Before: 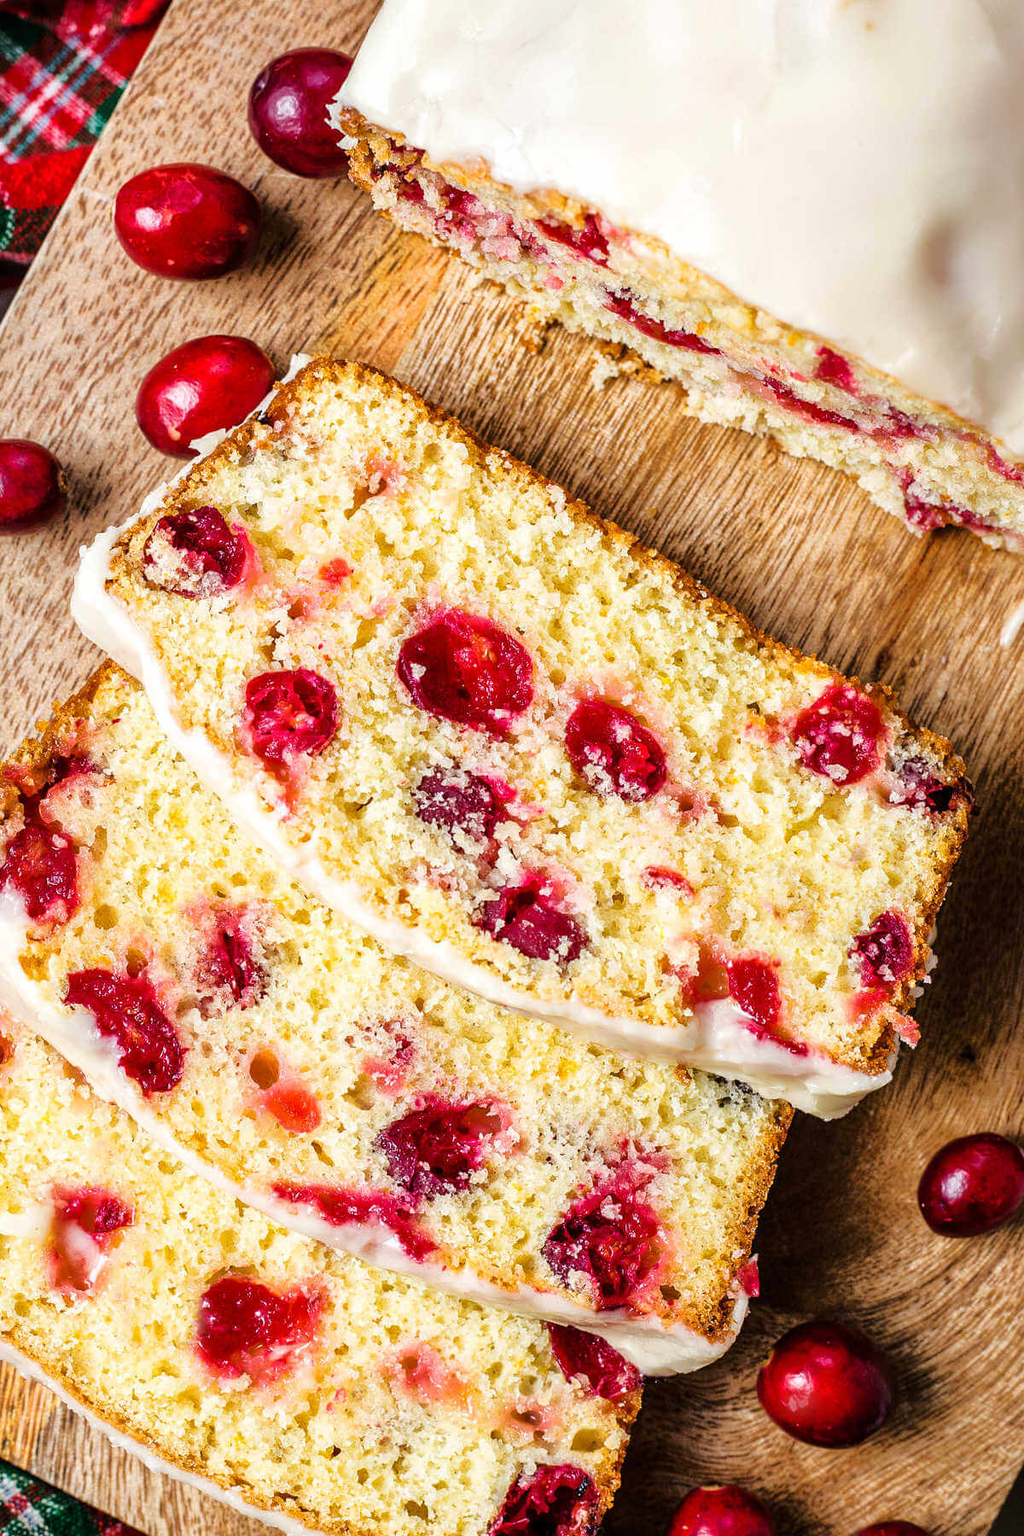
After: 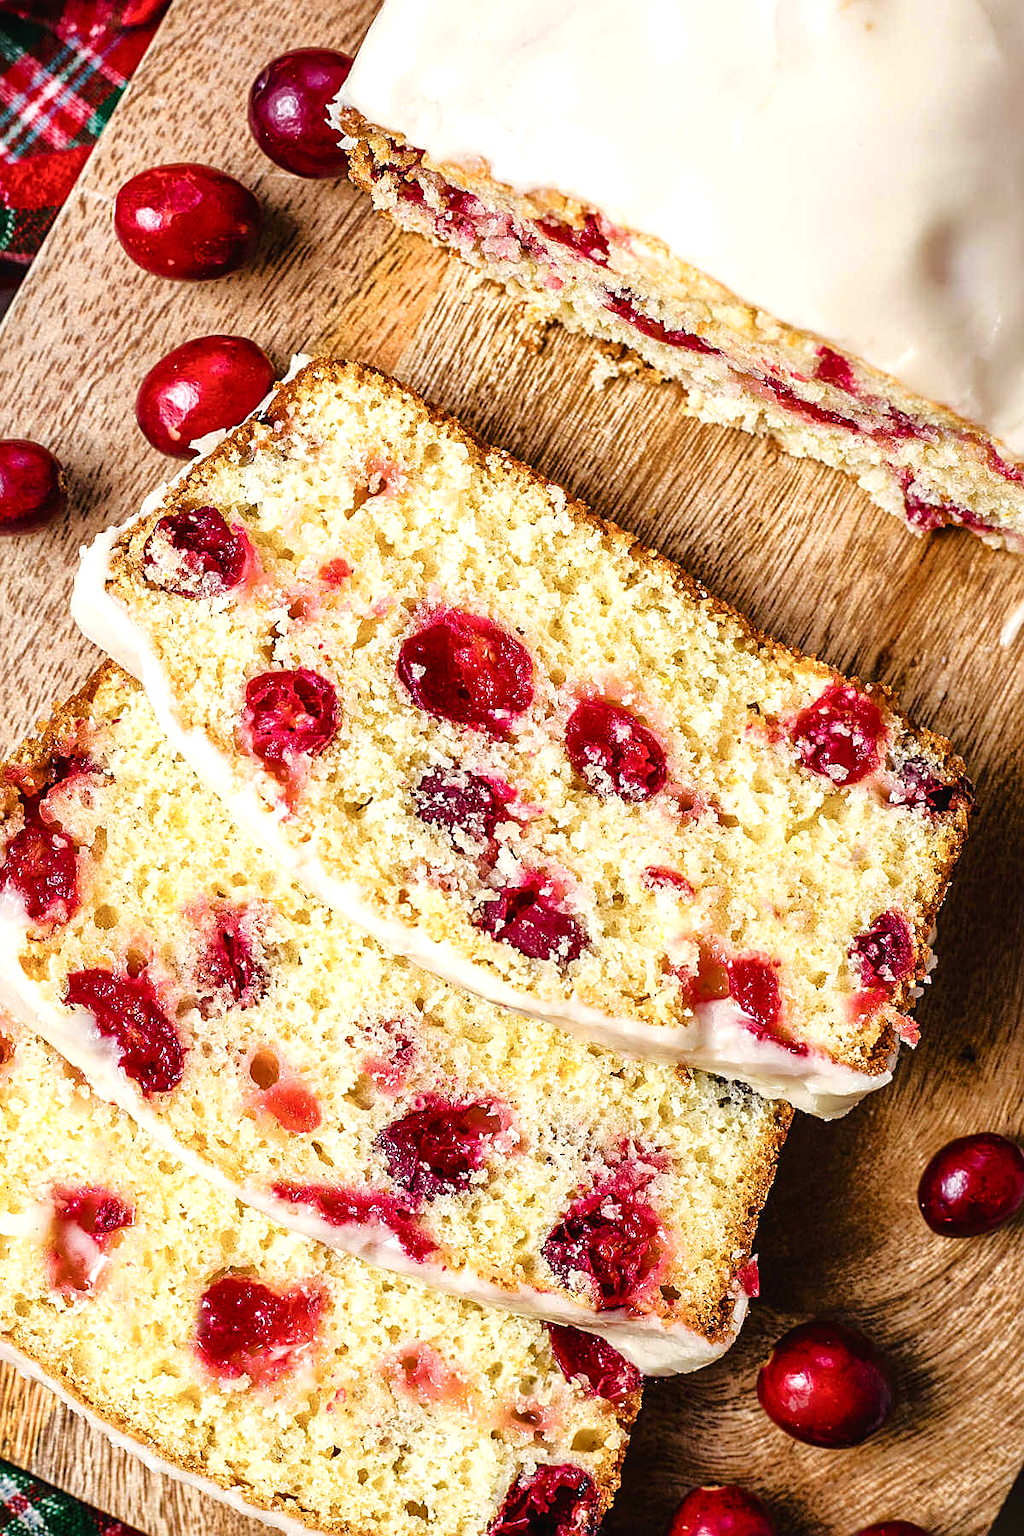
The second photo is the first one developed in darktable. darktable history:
color balance rgb: shadows lift › chroma 1%, shadows lift › hue 28.8°, power › hue 60°, highlights gain › chroma 1%, highlights gain › hue 60°, global offset › luminance 0.25%, perceptual saturation grading › highlights -20%, perceptual saturation grading › shadows 20%, perceptual brilliance grading › highlights 5%, perceptual brilliance grading › shadows -10%, global vibrance 19.67%
sharpen: on, module defaults
